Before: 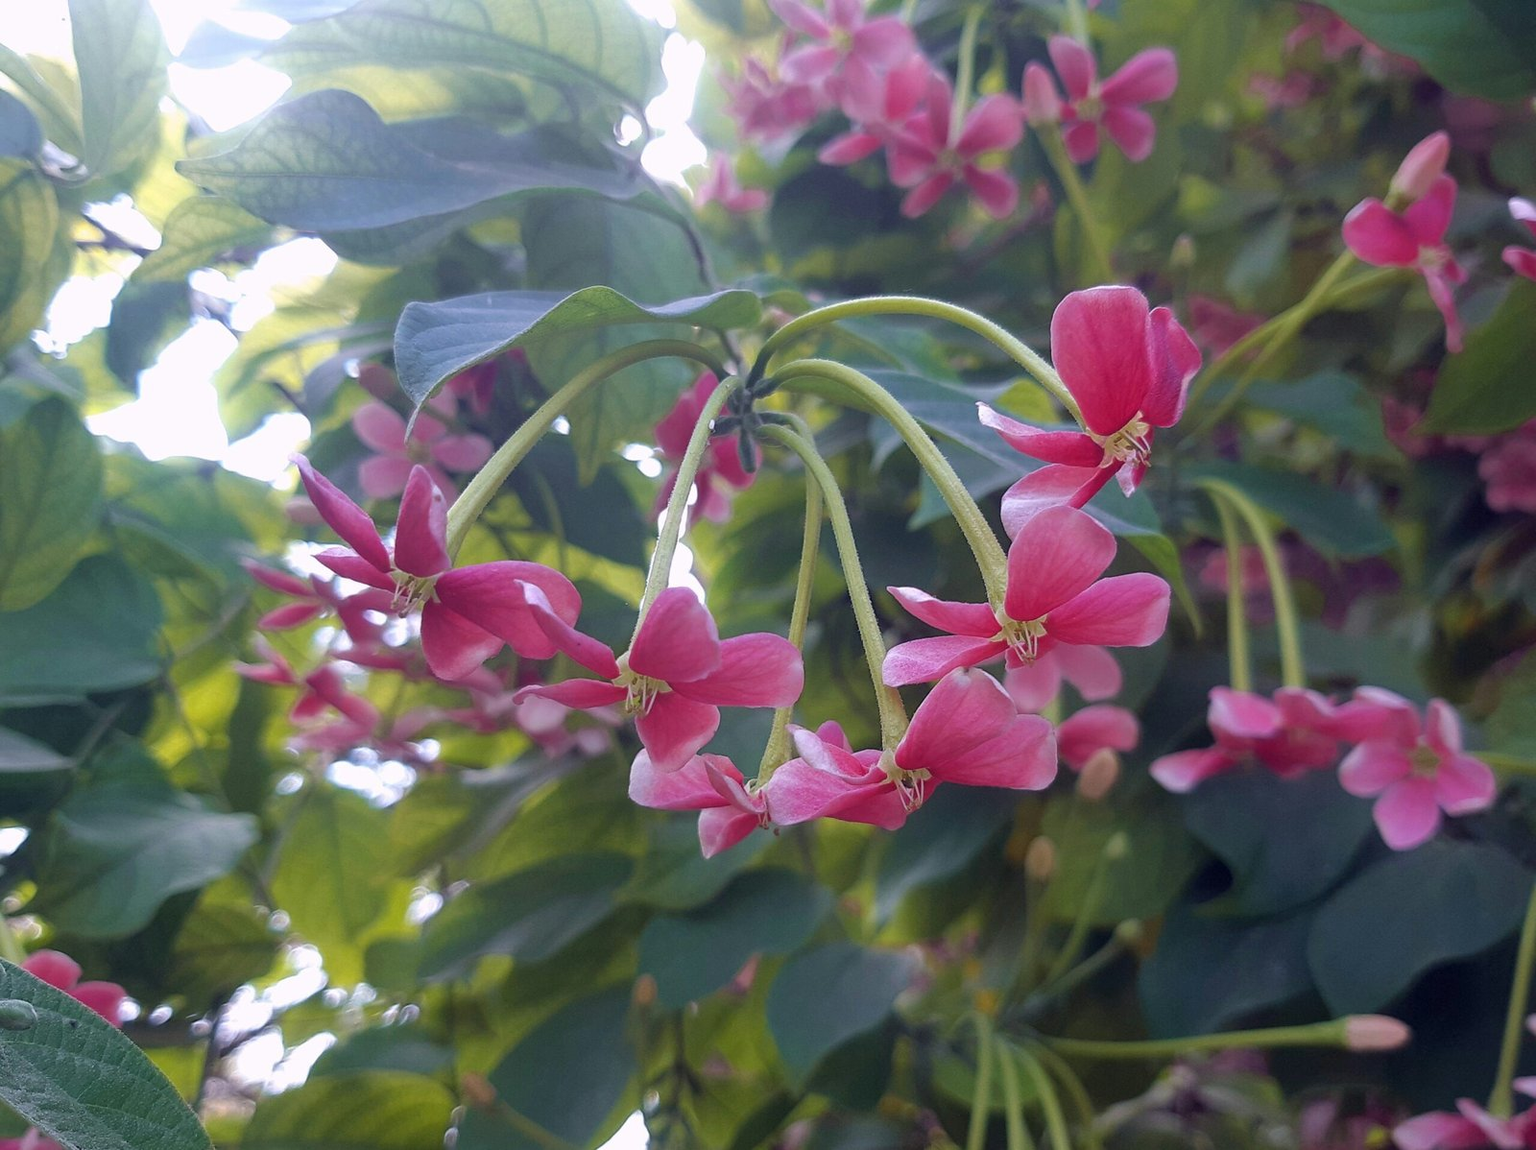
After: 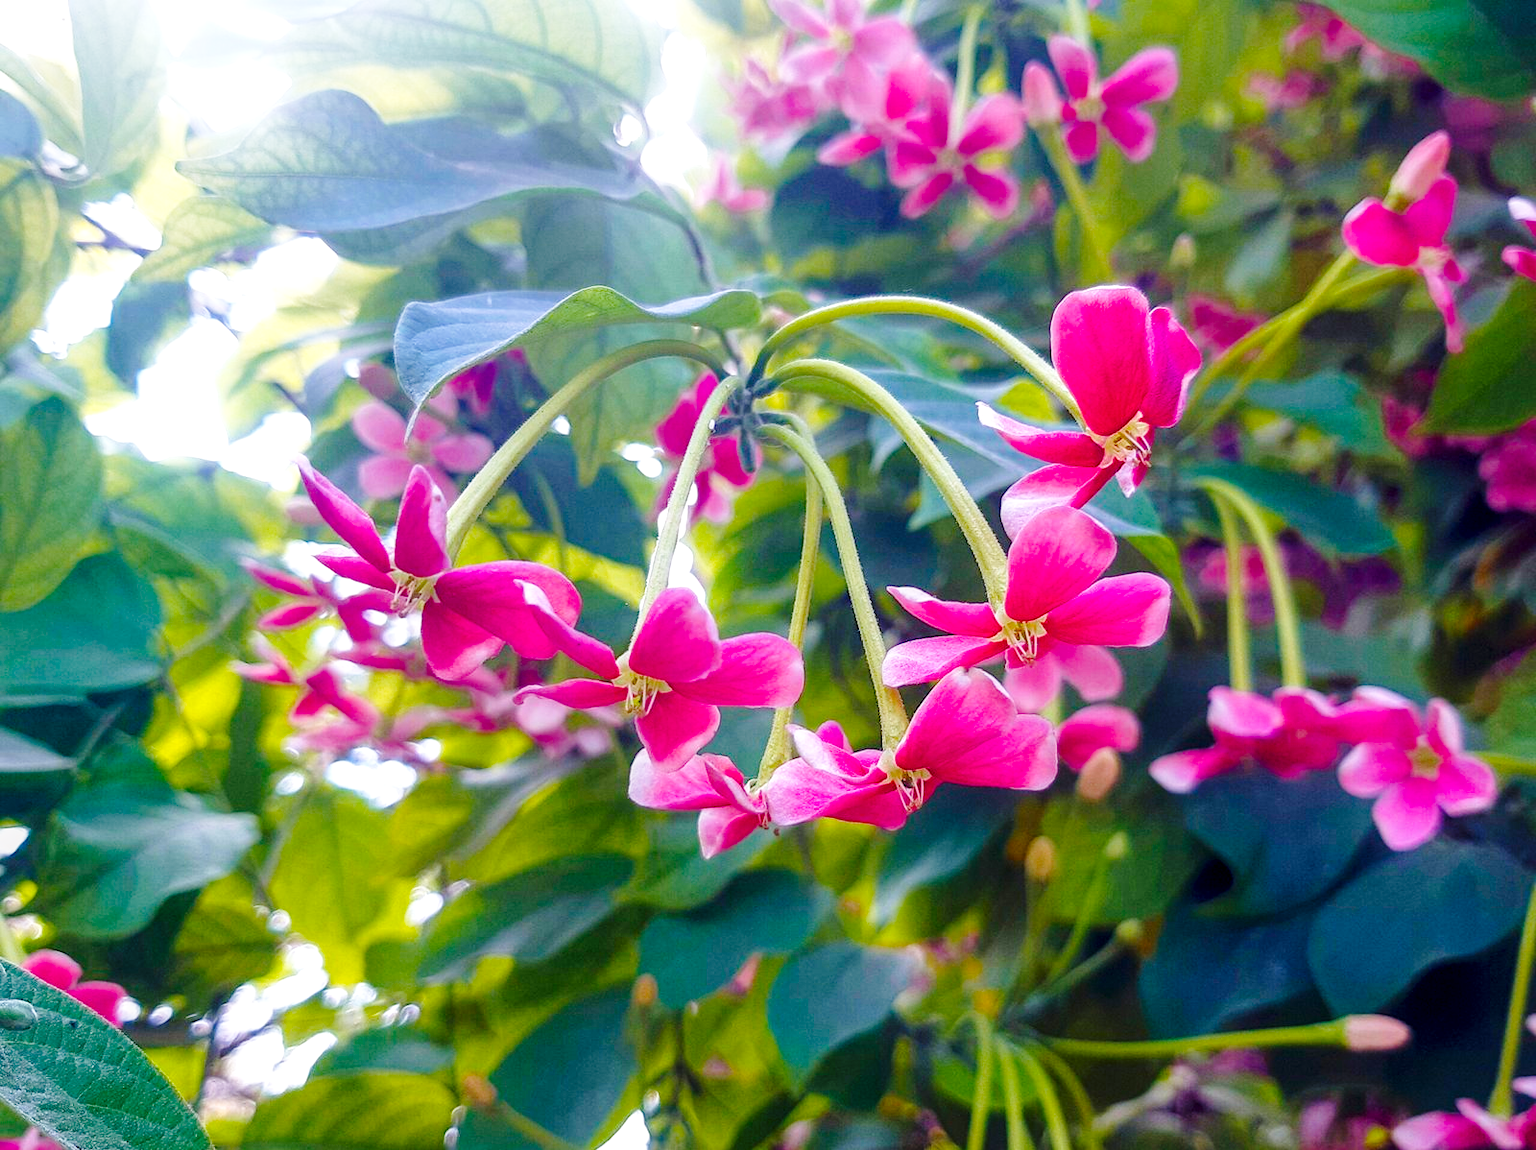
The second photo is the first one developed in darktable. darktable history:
base curve: curves: ch0 [(0, 0) (0.028, 0.03) (0.121, 0.232) (0.46, 0.748) (0.859, 0.968) (1, 1)], preserve colors none
color balance rgb: linear chroma grading › global chroma 15.538%, perceptual saturation grading › global saturation 20%, perceptual saturation grading › highlights -24.876%, perceptual saturation grading › shadows 49.622%
local contrast: on, module defaults
